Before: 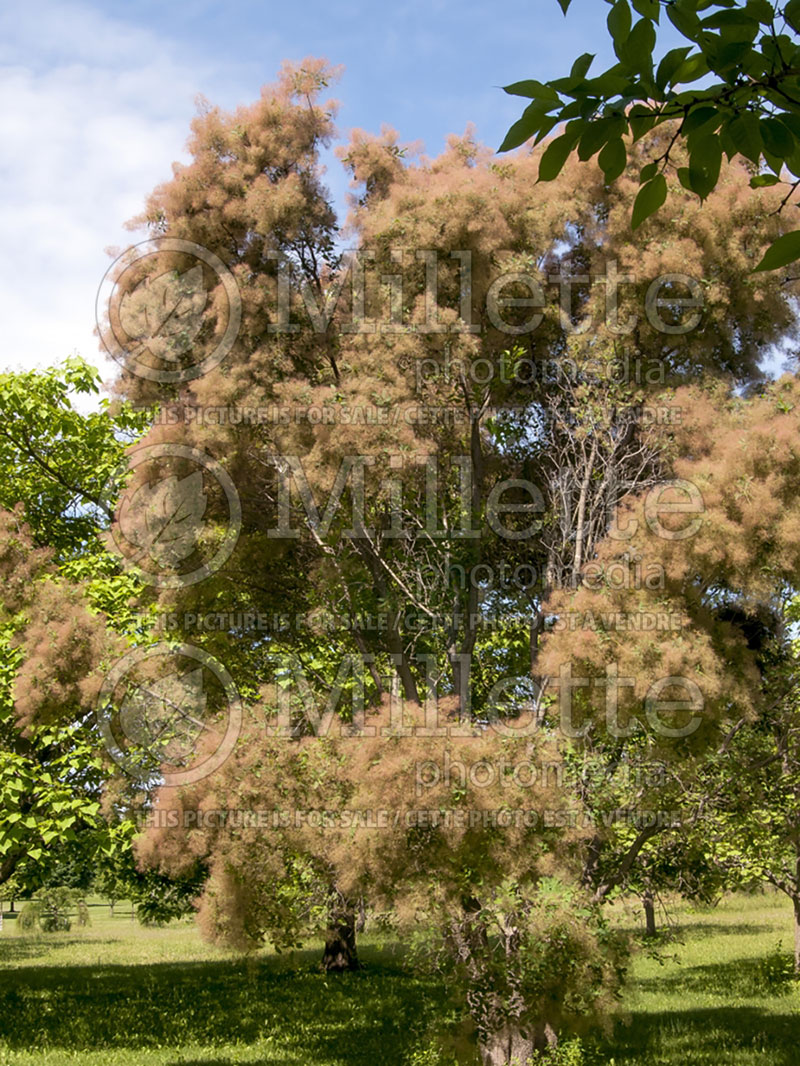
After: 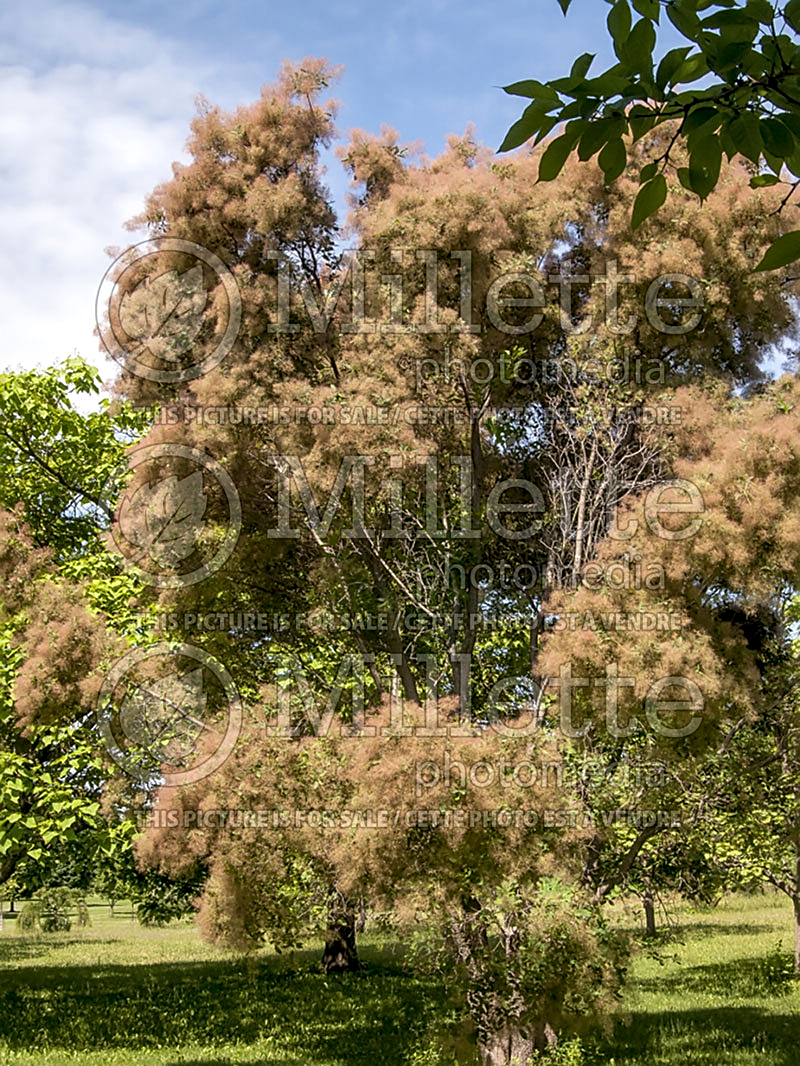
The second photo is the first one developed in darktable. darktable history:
shadows and highlights: shadows 20.99, highlights -35.65, soften with gaussian
local contrast: on, module defaults
sharpen: on, module defaults
